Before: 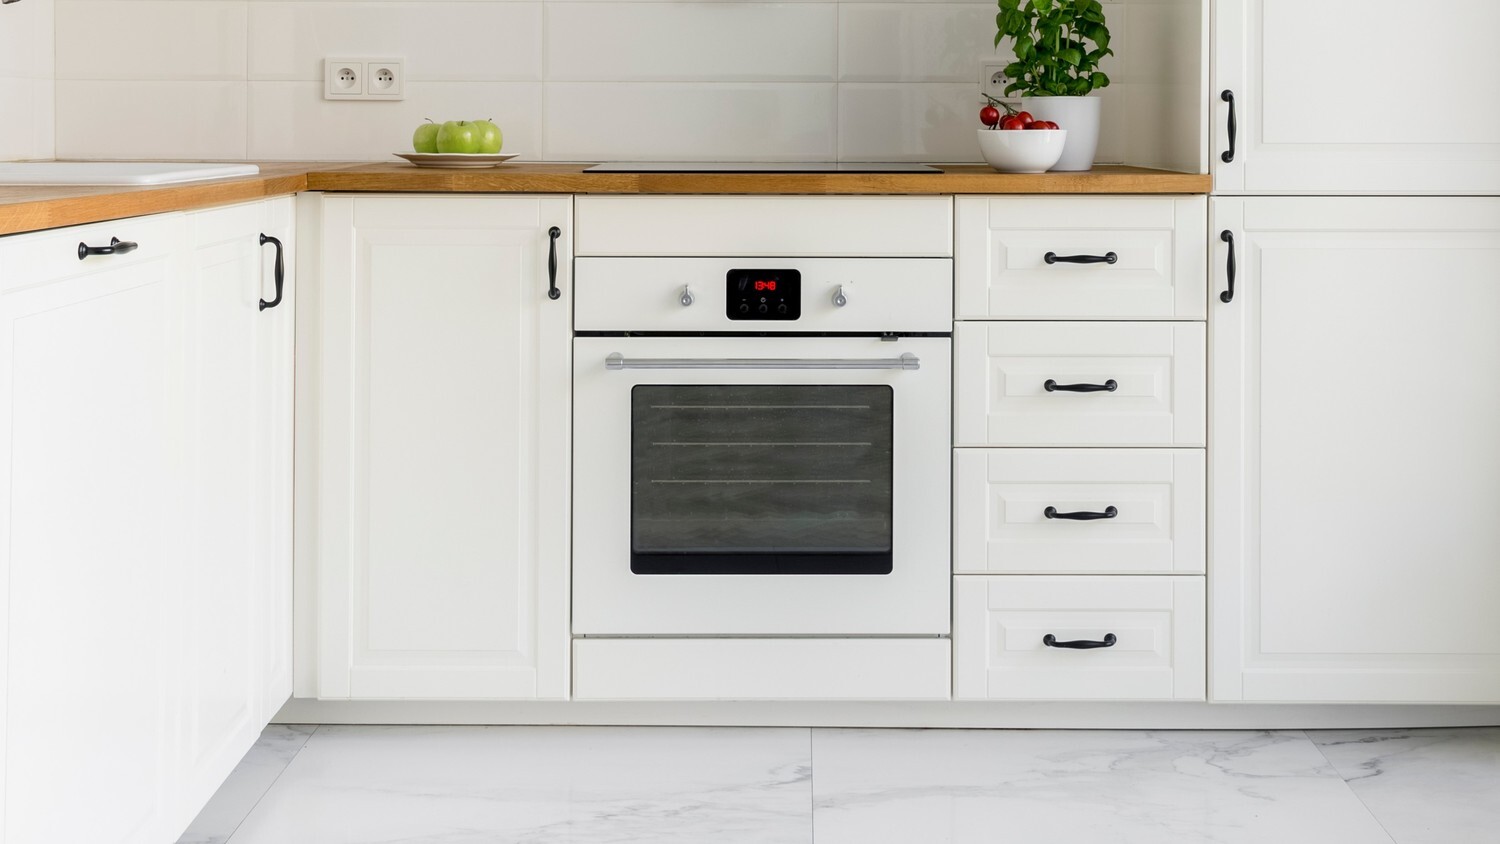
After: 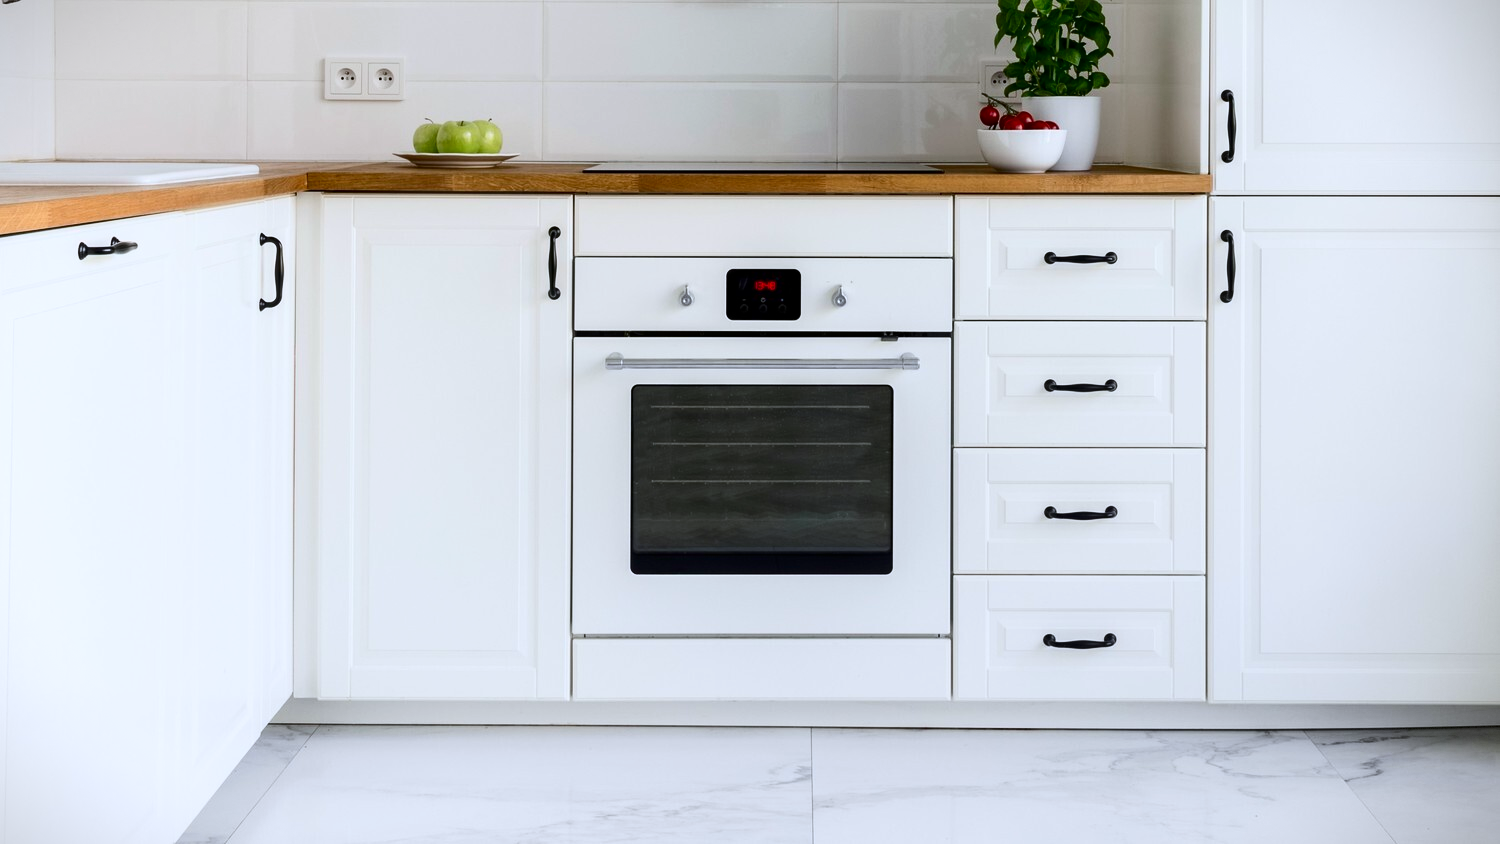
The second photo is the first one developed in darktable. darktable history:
color correction: highlights a* -0.772, highlights b* -8.92
contrast brightness saturation: contrast 0.2, brightness -0.11, saturation 0.1
vignetting: fall-off start 100%, brightness -0.406, saturation -0.3, width/height ratio 1.324, dithering 8-bit output, unbound false
